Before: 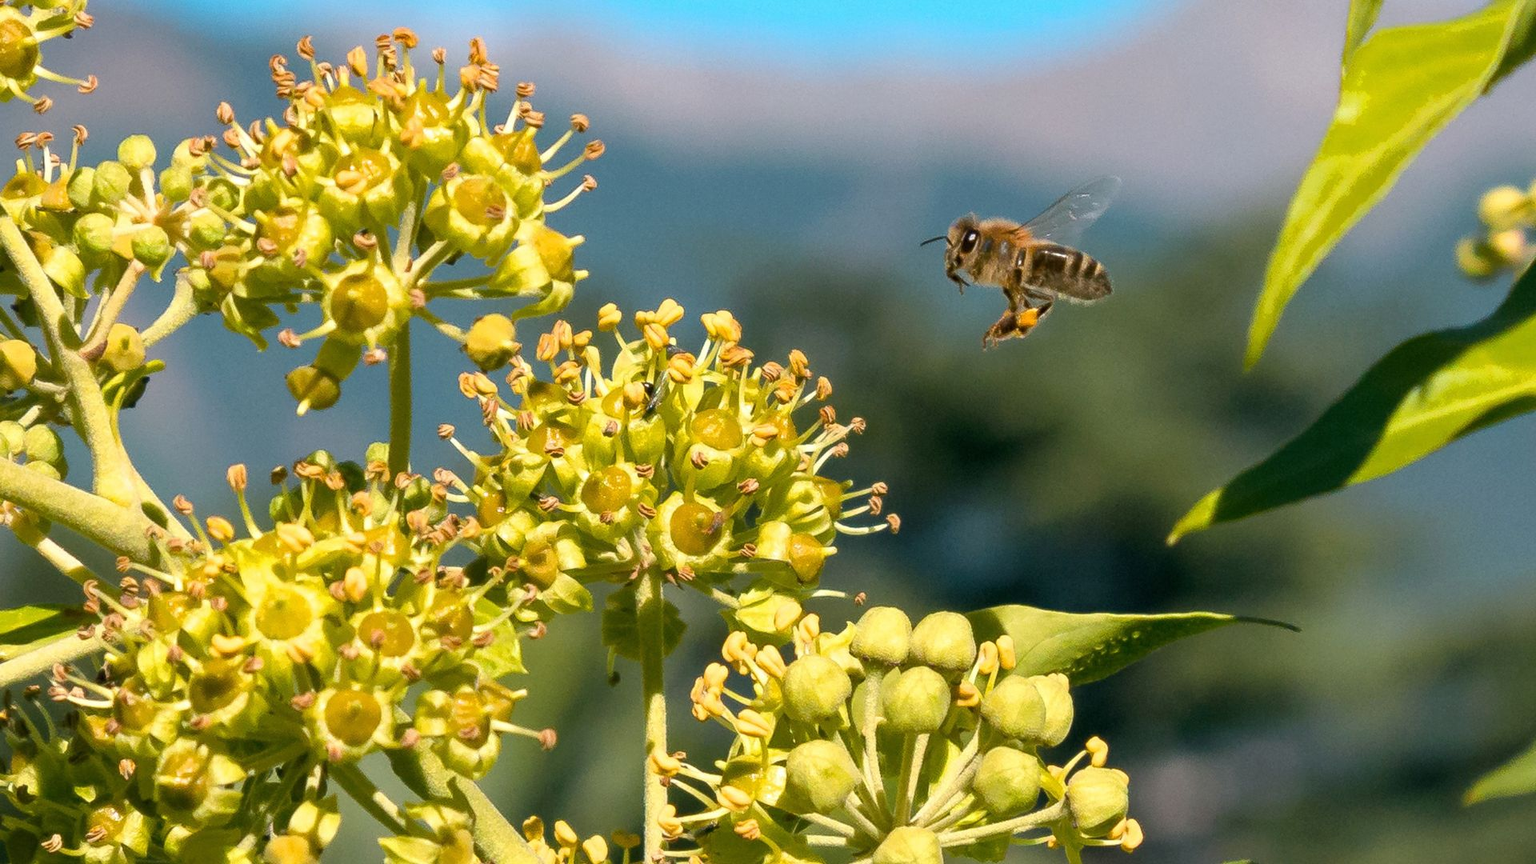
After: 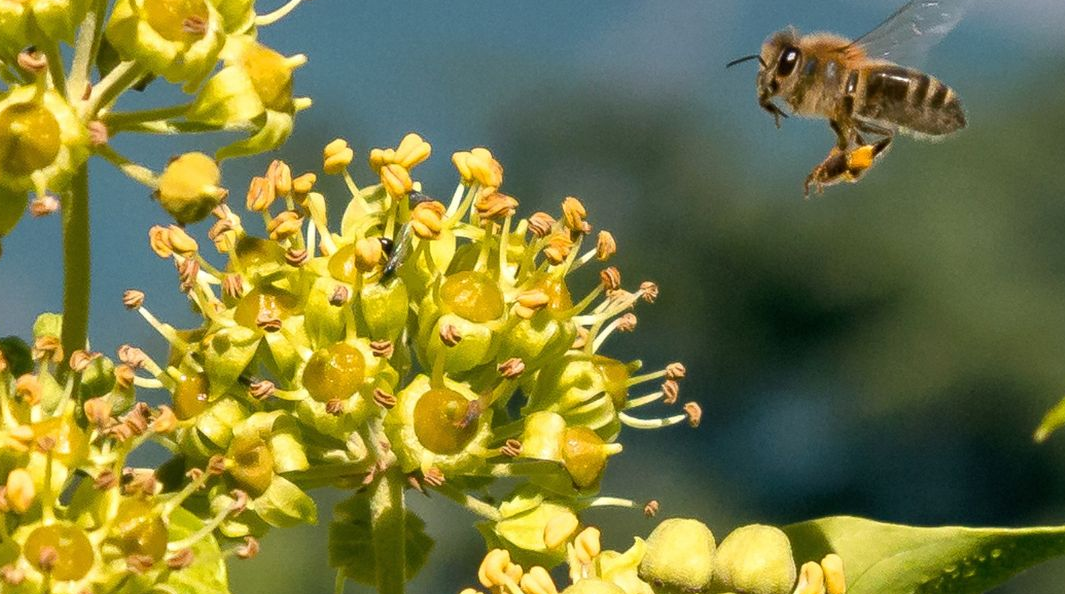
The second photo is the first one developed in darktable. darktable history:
crop and rotate: left 22.124%, top 22.293%, right 22.403%, bottom 22.644%
